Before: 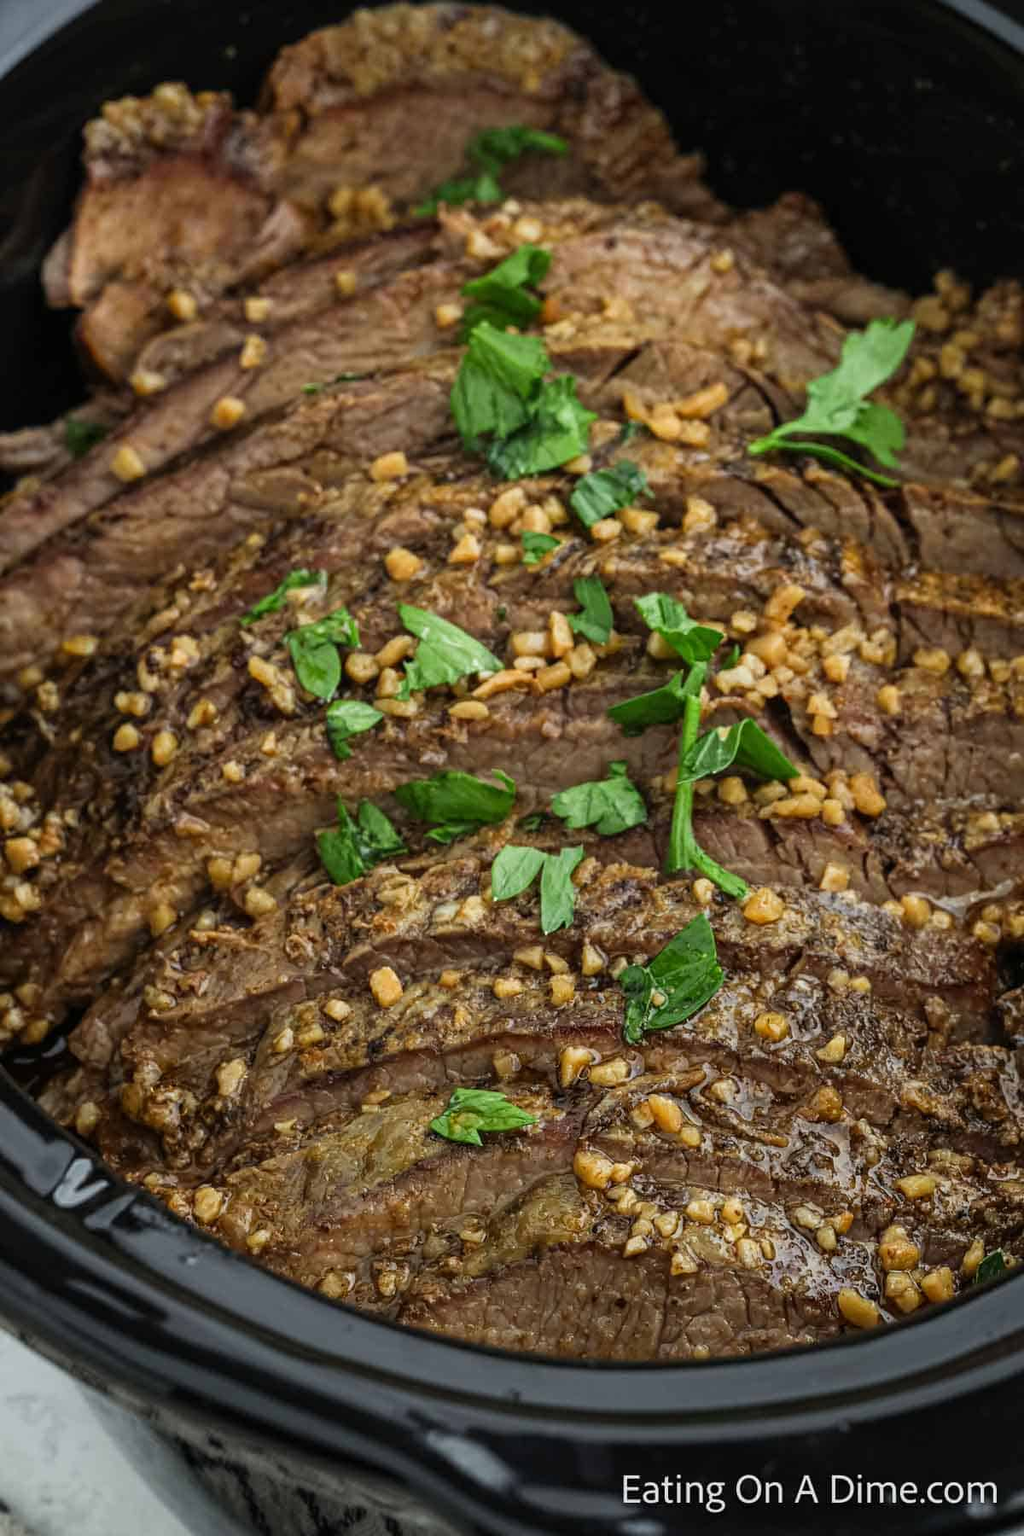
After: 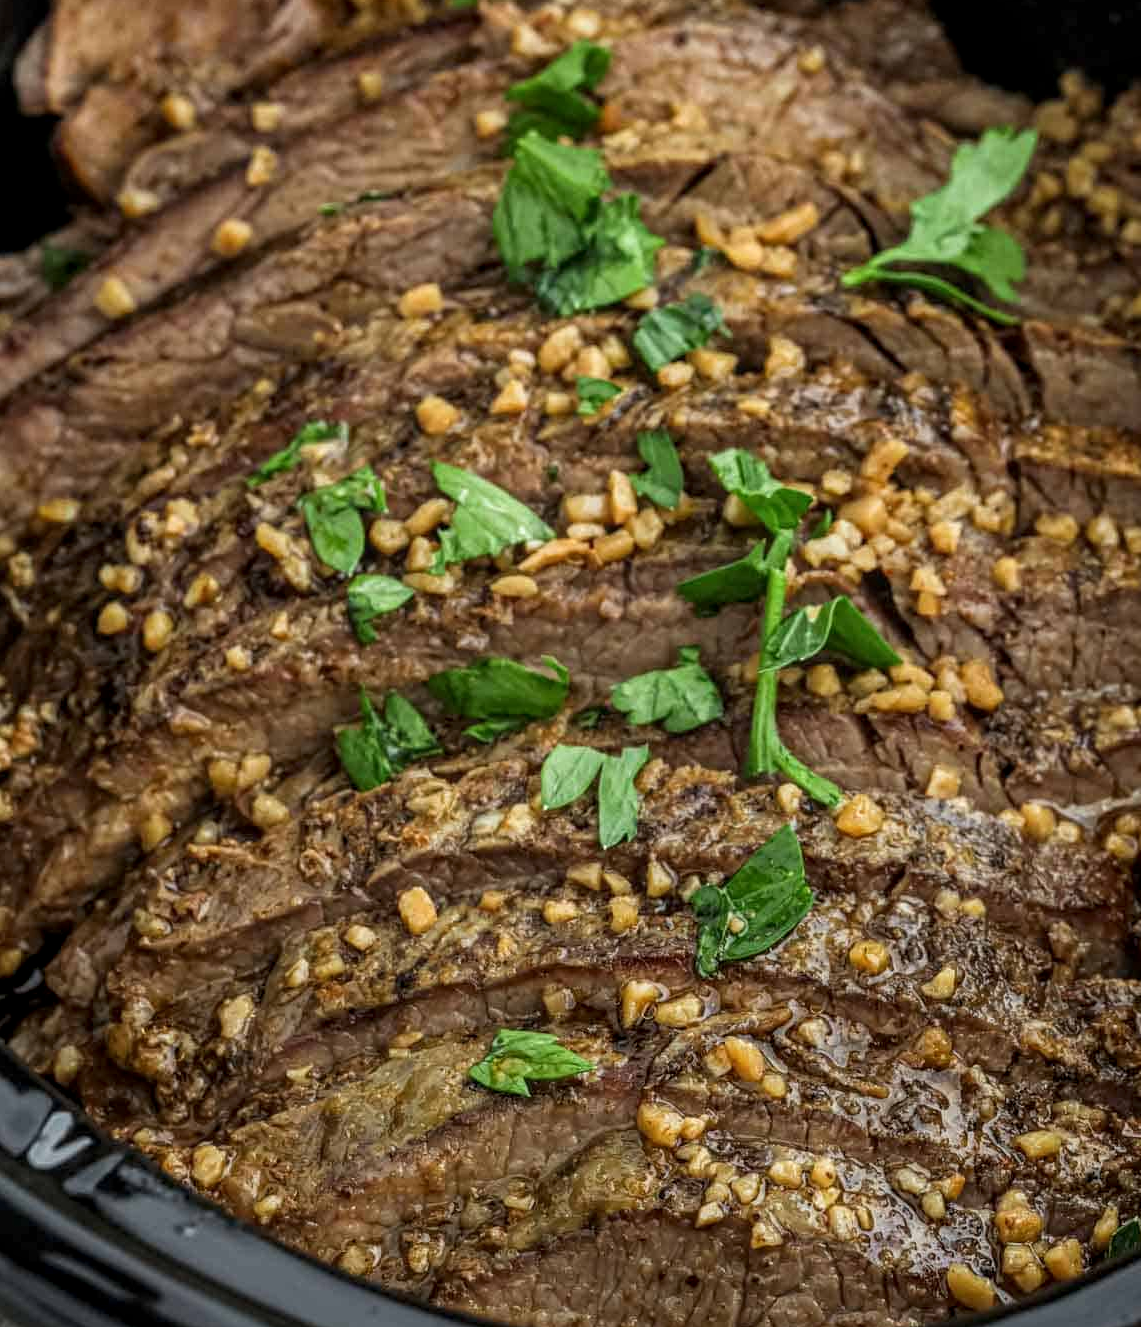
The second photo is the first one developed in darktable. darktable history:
crop and rotate: left 2.929%, top 13.672%, right 1.97%, bottom 12.606%
local contrast: on, module defaults
